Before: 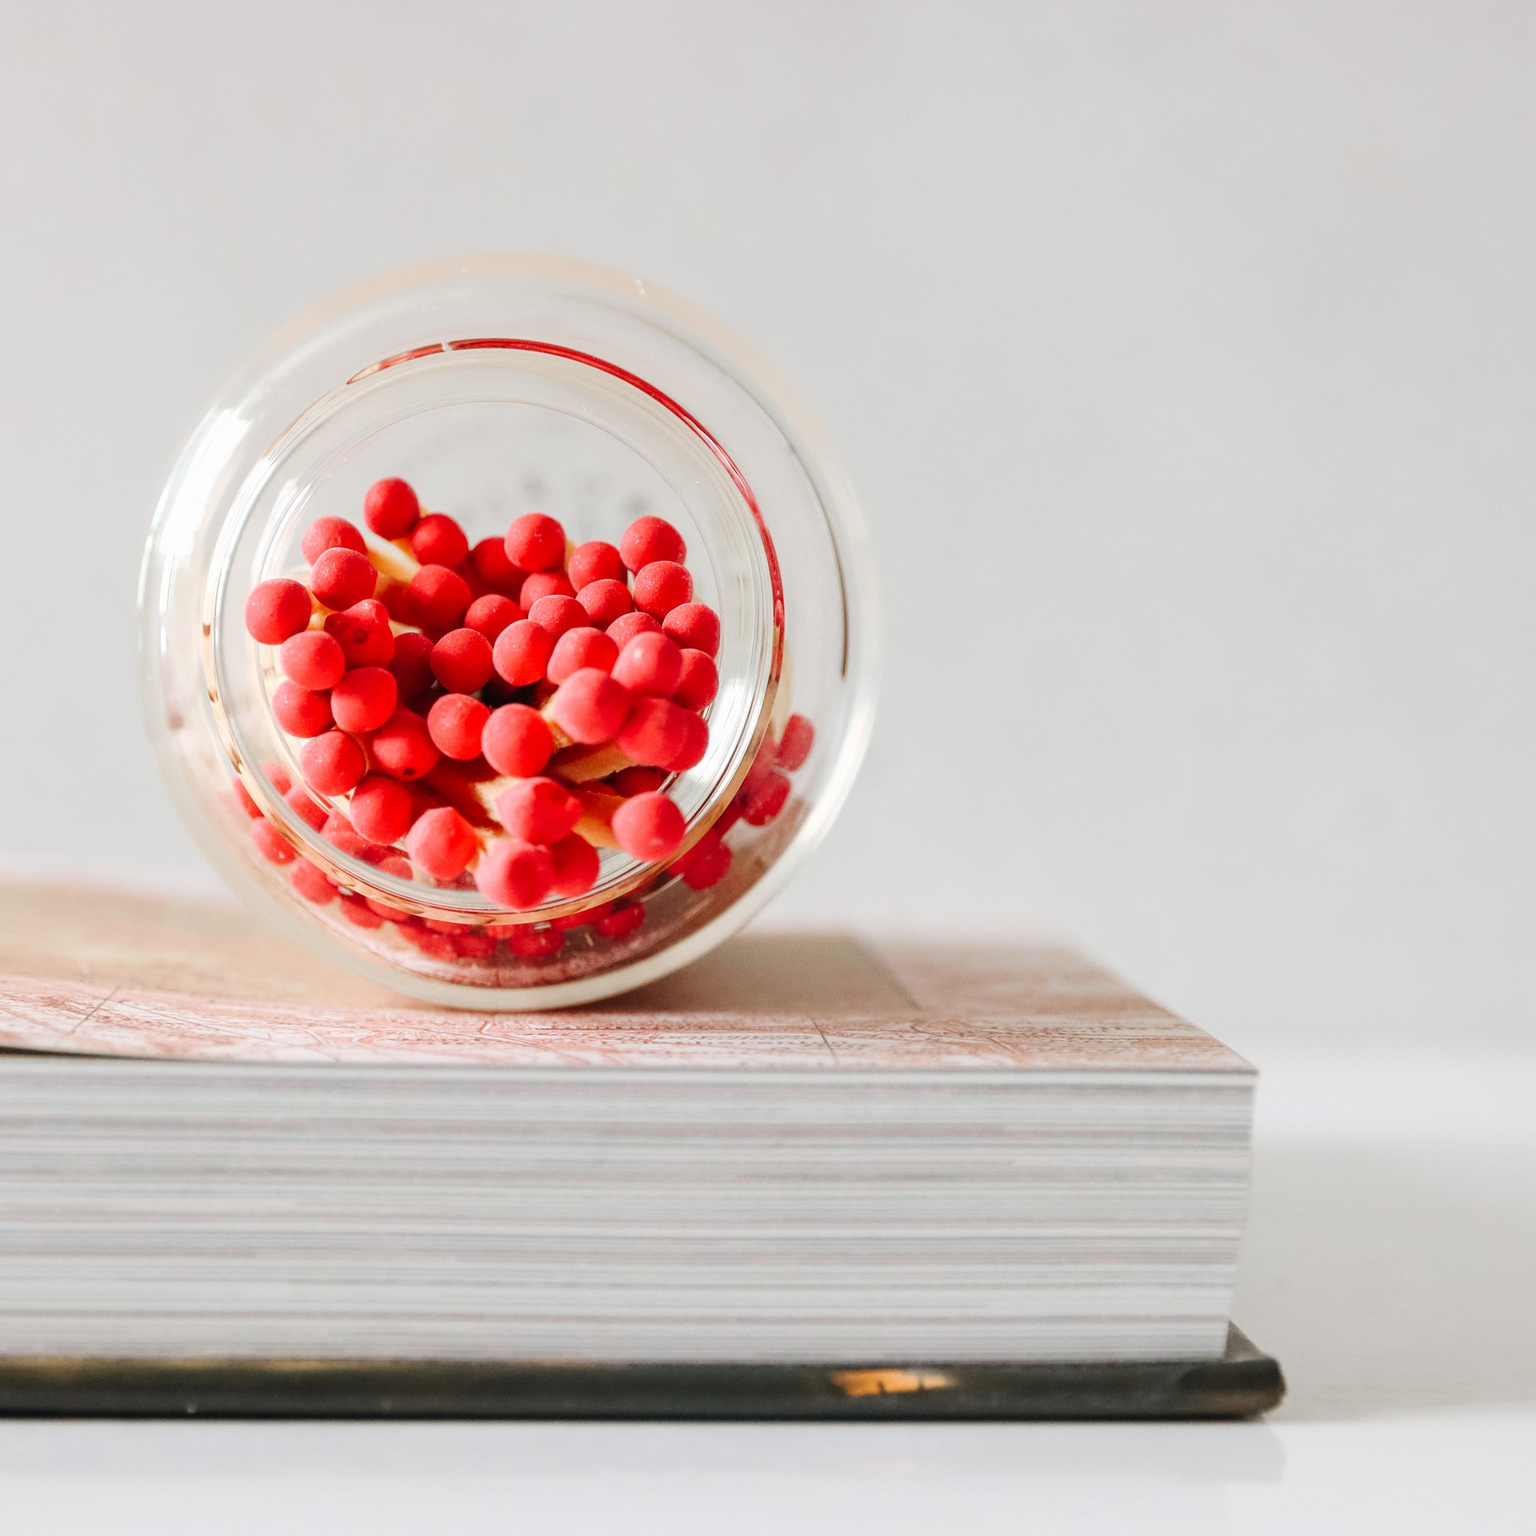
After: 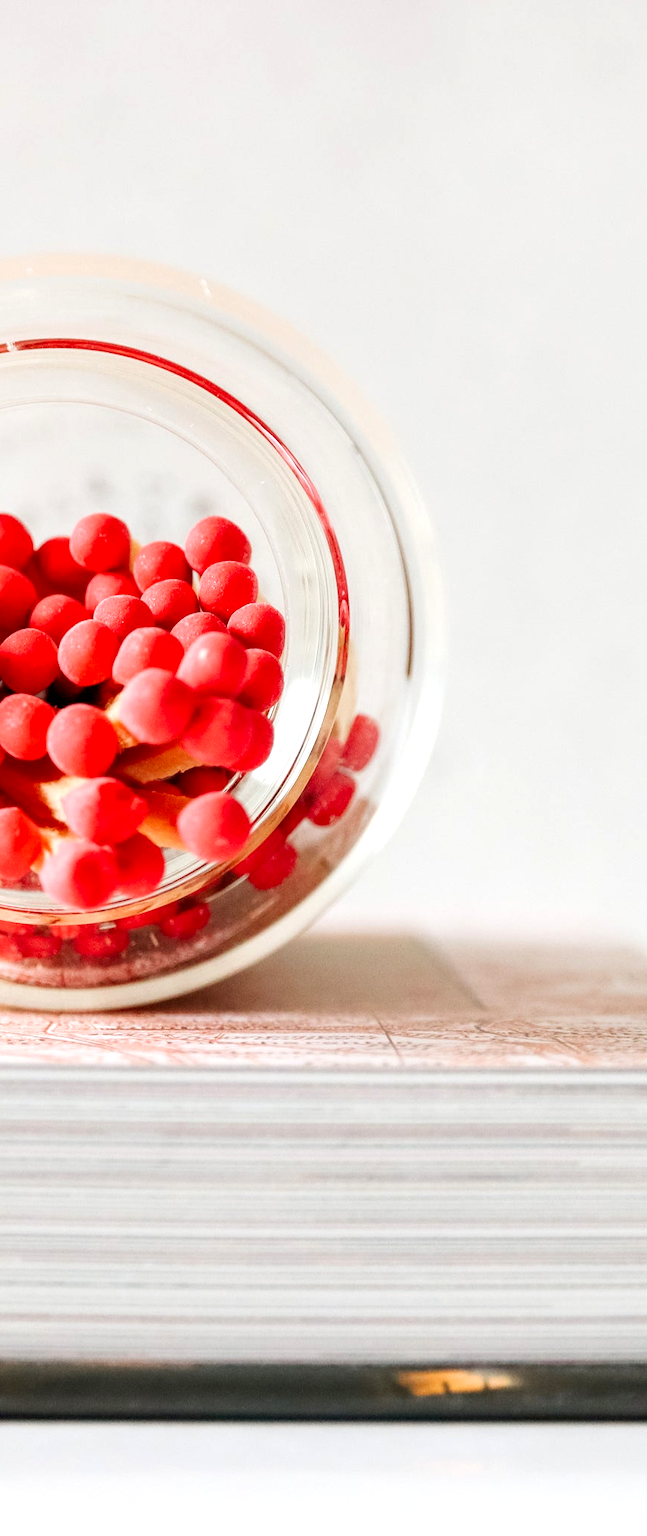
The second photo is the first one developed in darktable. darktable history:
exposure: black level correction 0.004, exposure 0.417 EV, compensate highlight preservation false
crop: left 28.348%, right 29.489%
